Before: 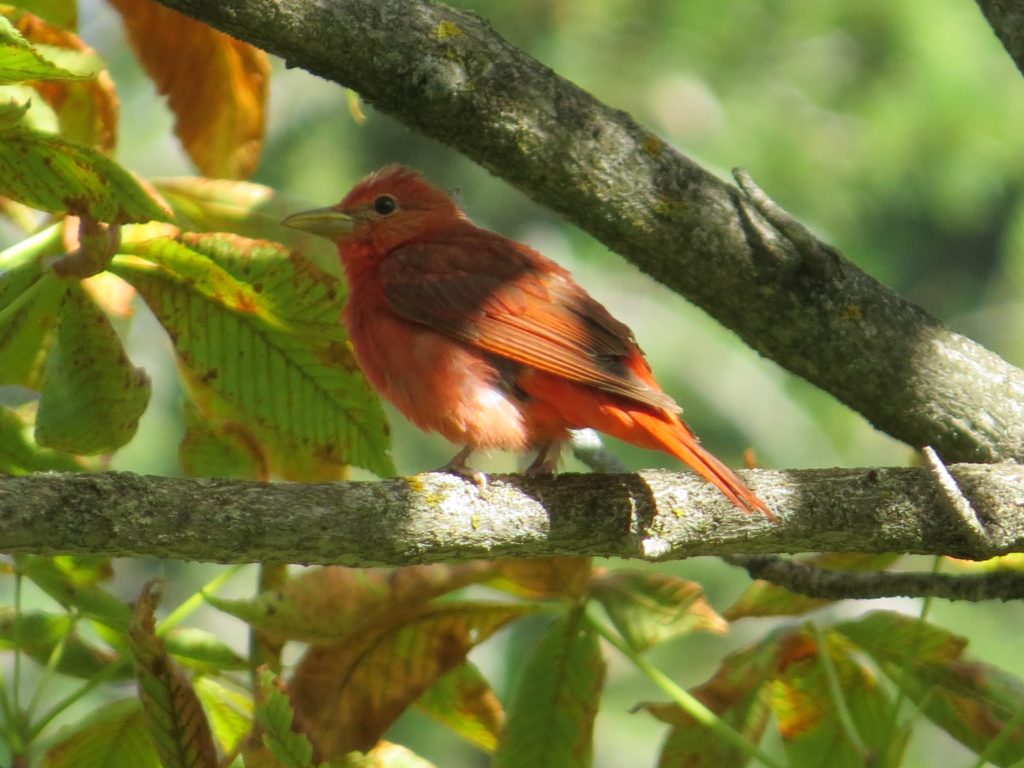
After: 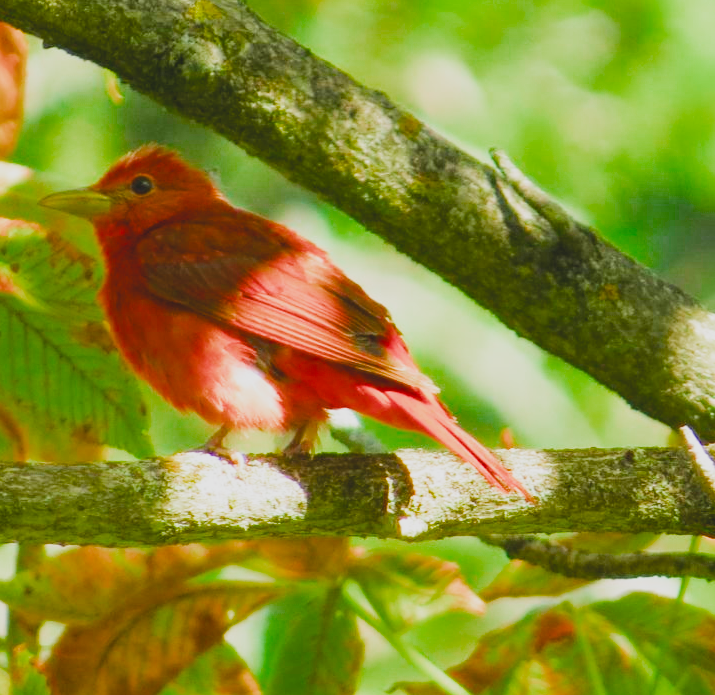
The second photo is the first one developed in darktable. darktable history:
crop and rotate: left 23.797%, top 2.708%, right 6.362%, bottom 6.76%
exposure: black level correction -0.001, exposure 1.343 EV, compensate highlight preservation false
color balance rgb: perceptual saturation grading › global saturation 39.364%, perceptual brilliance grading › highlights 13.942%, perceptual brilliance grading › shadows -19.213%, global vibrance -0.889%, saturation formula JzAzBz (2021)
filmic rgb: black relative exposure -7.65 EV, white relative exposure 4.56 EV, hardness 3.61, color science v4 (2020)
contrast brightness saturation: contrast -0.185, saturation 0.187
